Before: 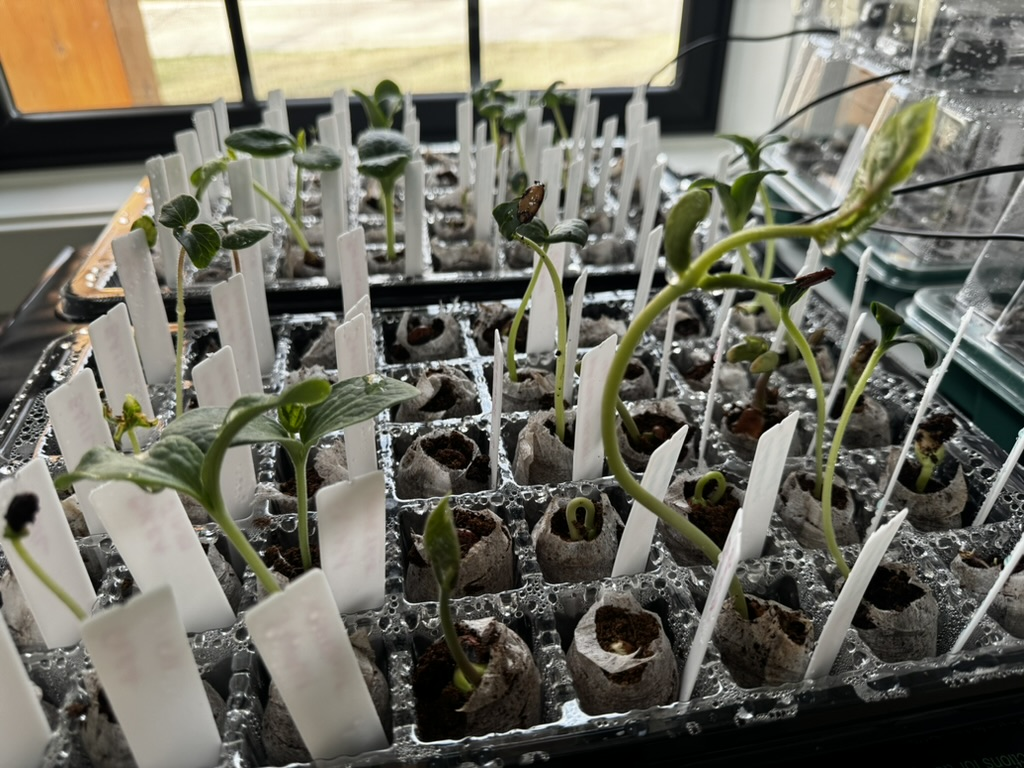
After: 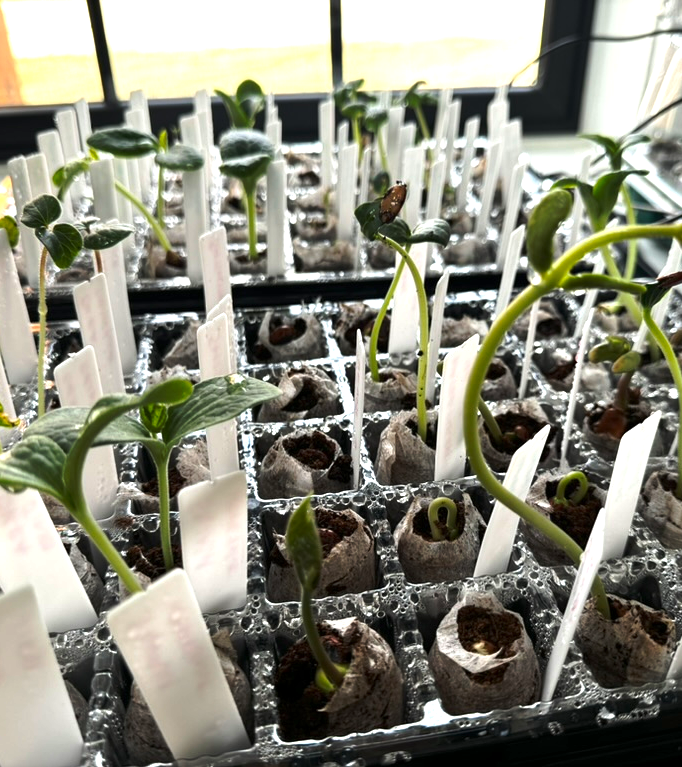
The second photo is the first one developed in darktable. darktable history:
tone curve: curves: ch0 [(0, 0) (0.003, 0.002) (0.011, 0.009) (0.025, 0.02) (0.044, 0.035) (0.069, 0.055) (0.1, 0.08) (0.136, 0.109) (0.177, 0.142) (0.224, 0.179) (0.277, 0.222) (0.335, 0.268) (0.399, 0.329) (0.468, 0.409) (0.543, 0.495) (0.623, 0.579) (0.709, 0.669) (0.801, 0.767) (0.898, 0.885) (1, 1)], preserve colors none
crop and rotate: left 13.537%, right 19.796%
exposure: exposure 0.921 EV, compensate highlight preservation false
